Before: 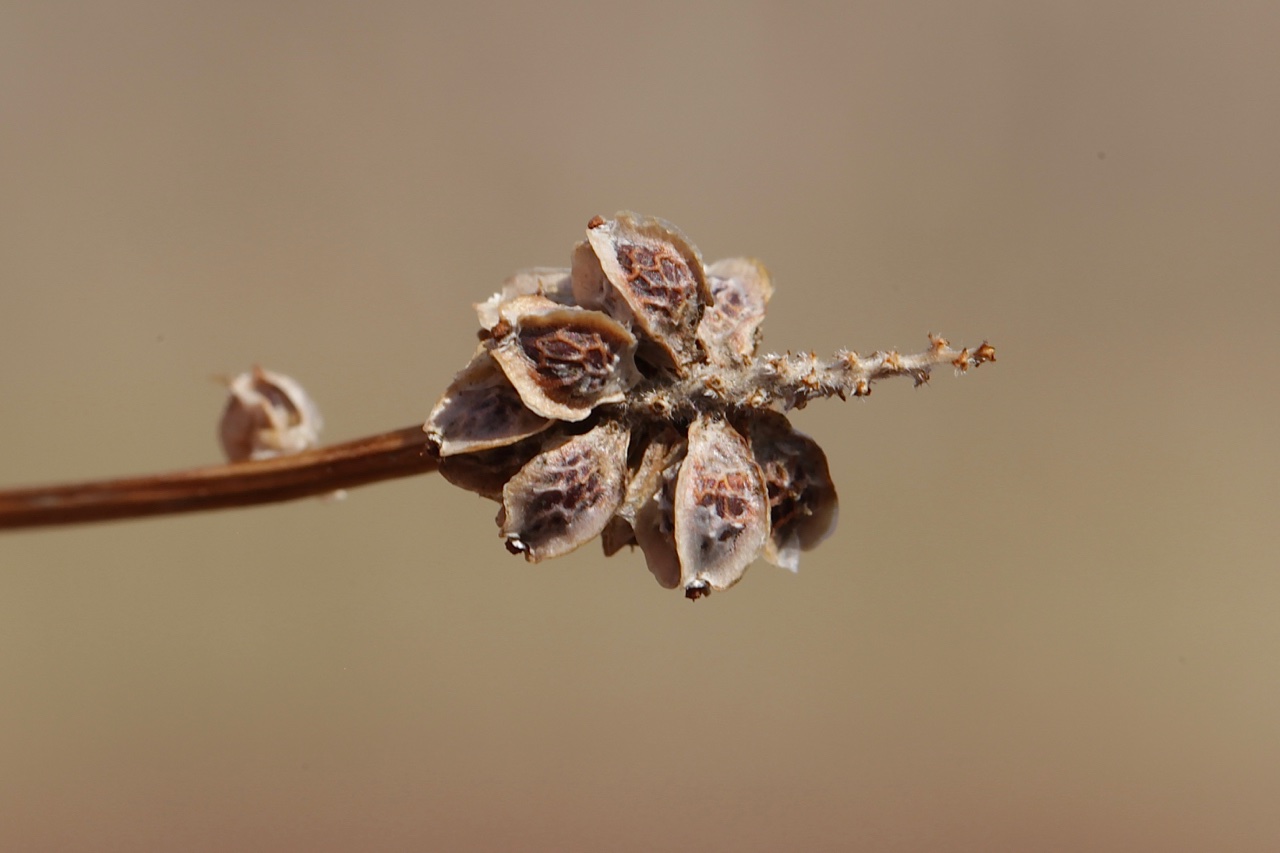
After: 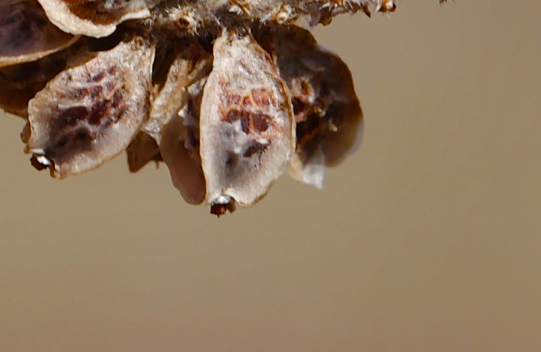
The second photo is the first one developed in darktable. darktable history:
crop: left 37.154%, top 45.043%, right 20.546%, bottom 13.671%
color balance rgb: power › luminance 1.39%, perceptual saturation grading › global saturation 20%, perceptual saturation grading › highlights -49.075%, perceptual saturation grading › shadows 25.065%, global vibrance 3.208%
shadows and highlights: shadows 20.97, highlights -81.57, soften with gaussian
